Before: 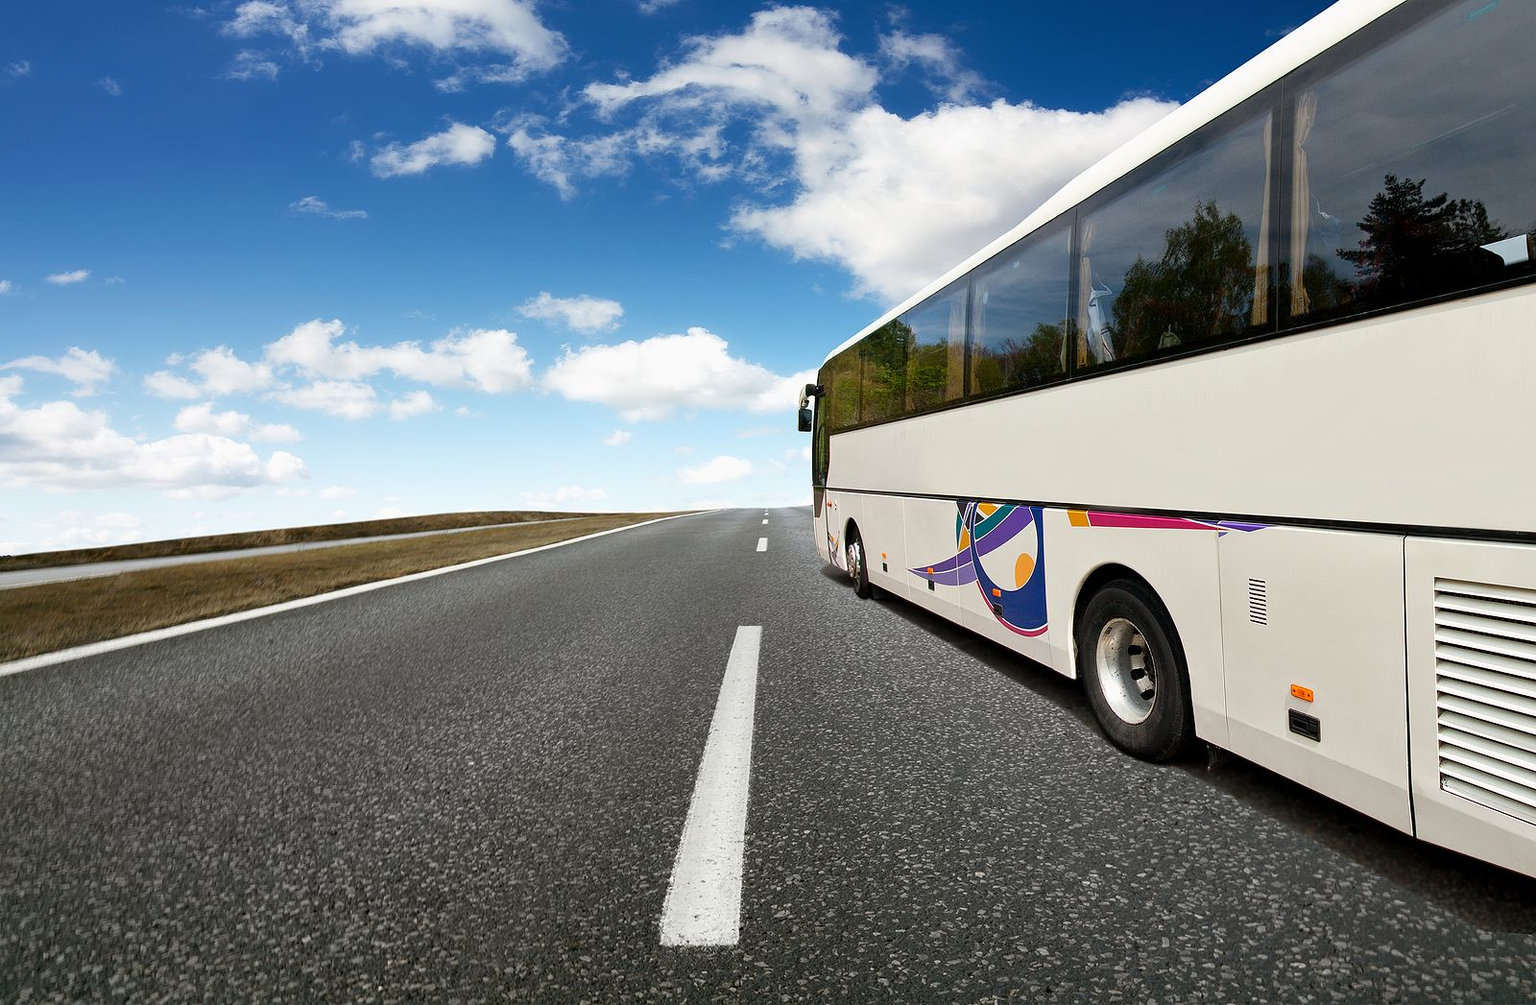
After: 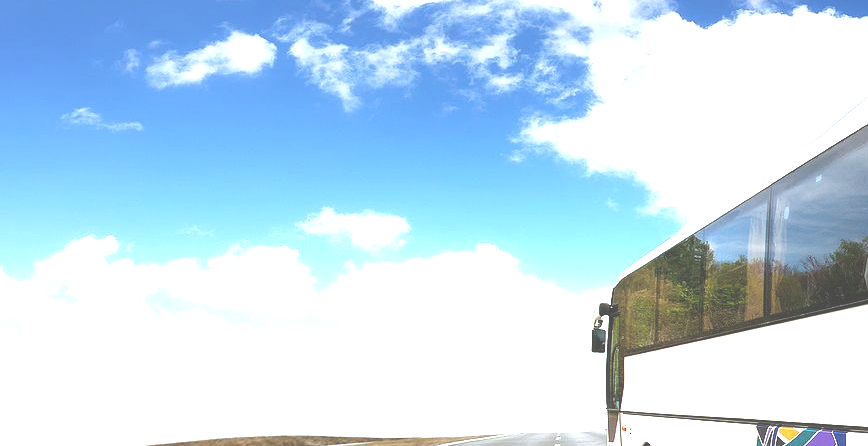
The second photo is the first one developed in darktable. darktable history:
tone equalizer: -8 EV -1.07 EV, -7 EV -1.01 EV, -6 EV -0.85 EV, -5 EV -0.585 EV, -3 EV 0.551 EV, -2 EV 0.869 EV, -1 EV 1.01 EV, +0 EV 1.06 EV
crop: left 15.029%, top 9.277%, right 30.684%, bottom 48.096%
exposure: black level correction -0.042, exposure 0.062 EV, compensate highlight preservation false
base curve: curves: ch0 [(0, 0) (0.472, 0.455) (1, 1)], preserve colors none
